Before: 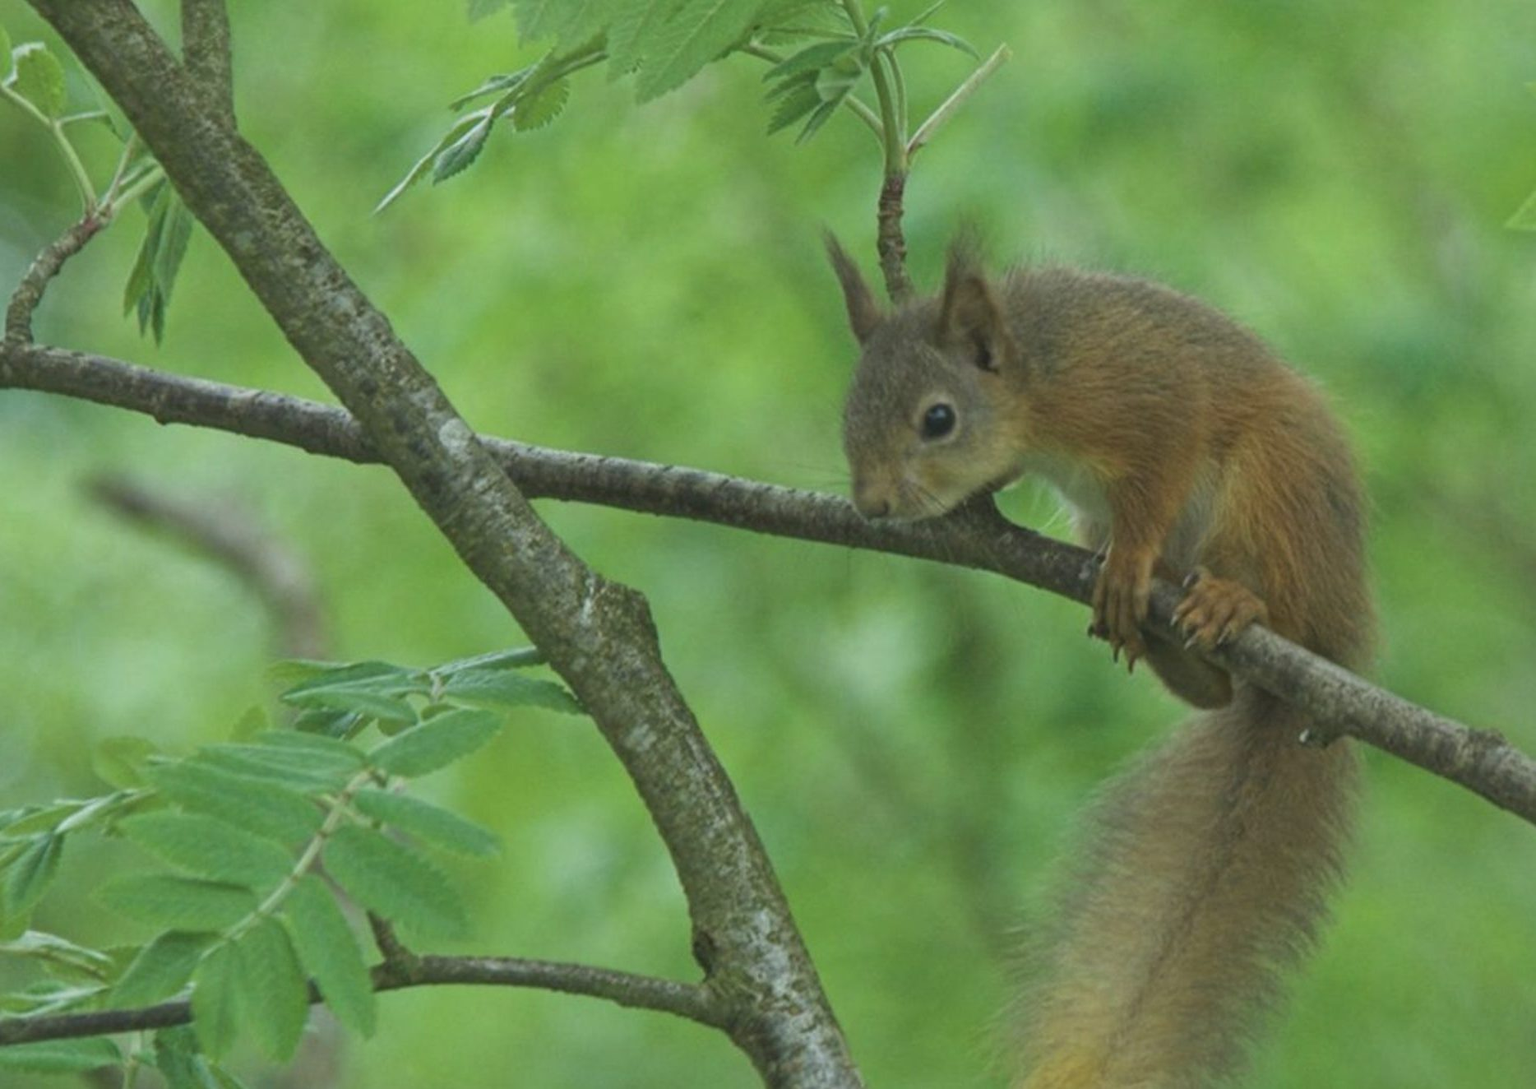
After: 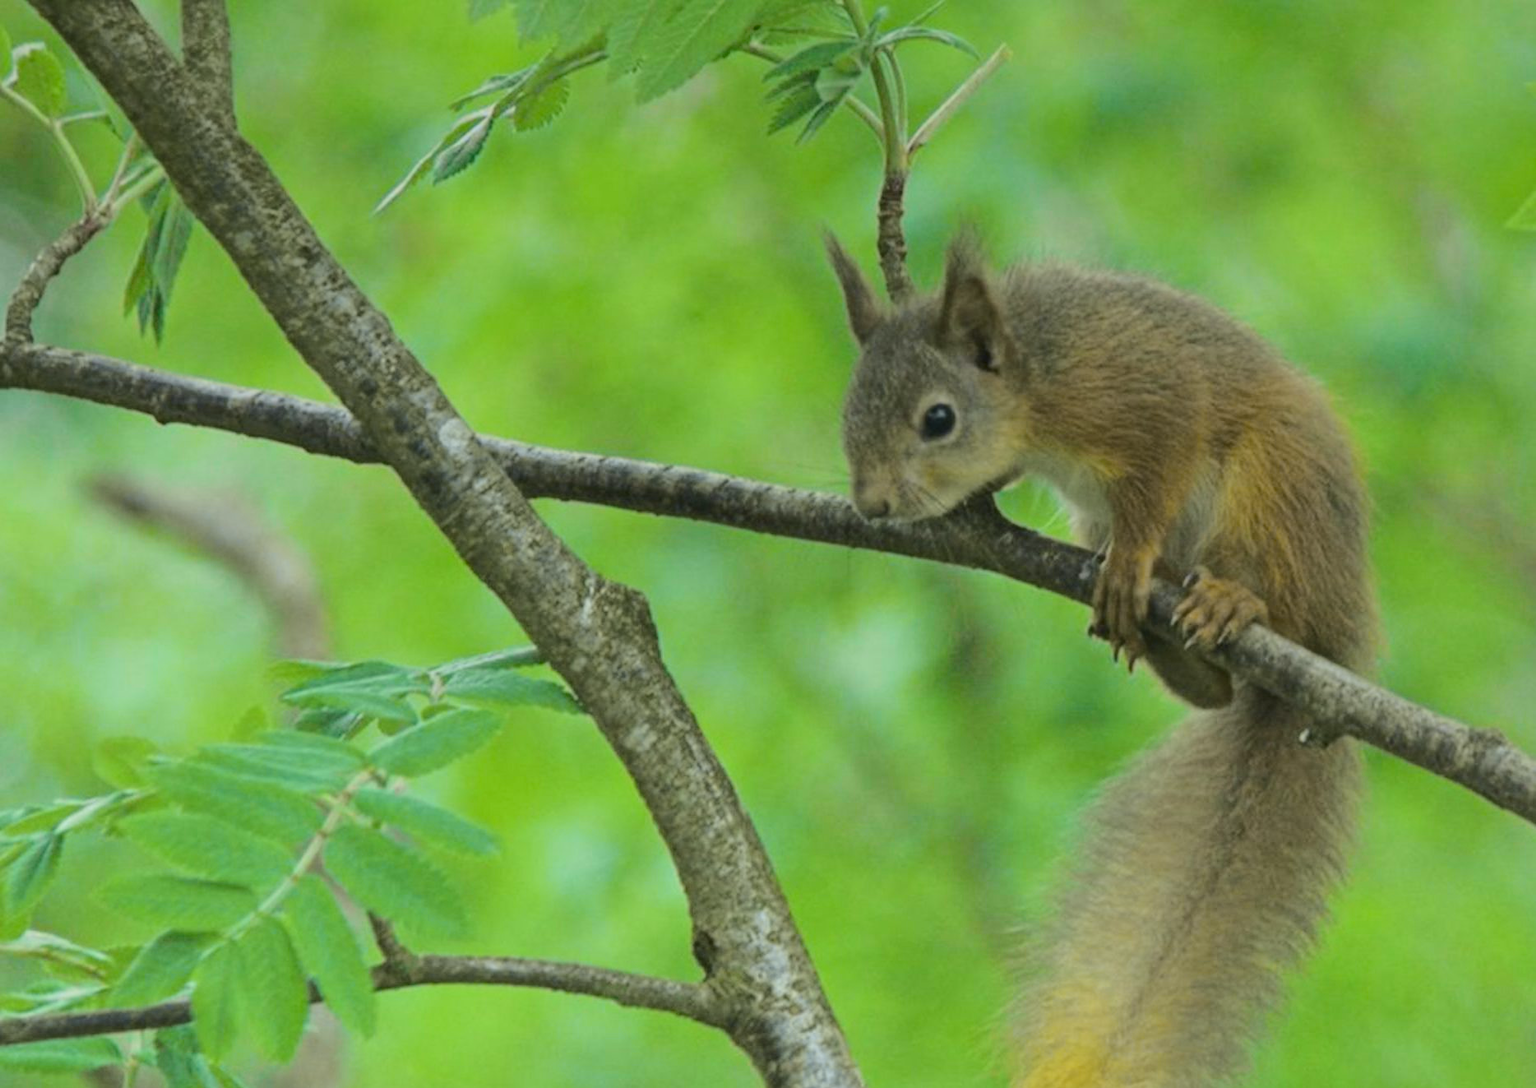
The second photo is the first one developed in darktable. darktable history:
tone curve: curves: ch0 [(0, 0) (0.11, 0.061) (0.256, 0.259) (0.398, 0.494) (0.498, 0.611) (0.65, 0.757) (0.835, 0.883) (1, 0.961)]; ch1 [(0, 0) (0.346, 0.307) (0.408, 0.369) (0.453, 0.457) (0.482, 0.479) (0.502, 0.498) (0.521, 0.51) (0.553, 0.554) (0.618, 0.65) (0.693, 0.727) (1, 1)]; ch2 [(0, 0) (0.366, 0.337) (0.434, 0.46) (0.485, 0.494) (0.5, 0.494) (0.511, 0.508) (0.537, 0.55) (0.579, 0.599) (0.621, 0.693) (1, 1)], color space Lab, independent channels, preserve colors none
graduated density: on, module defaults
